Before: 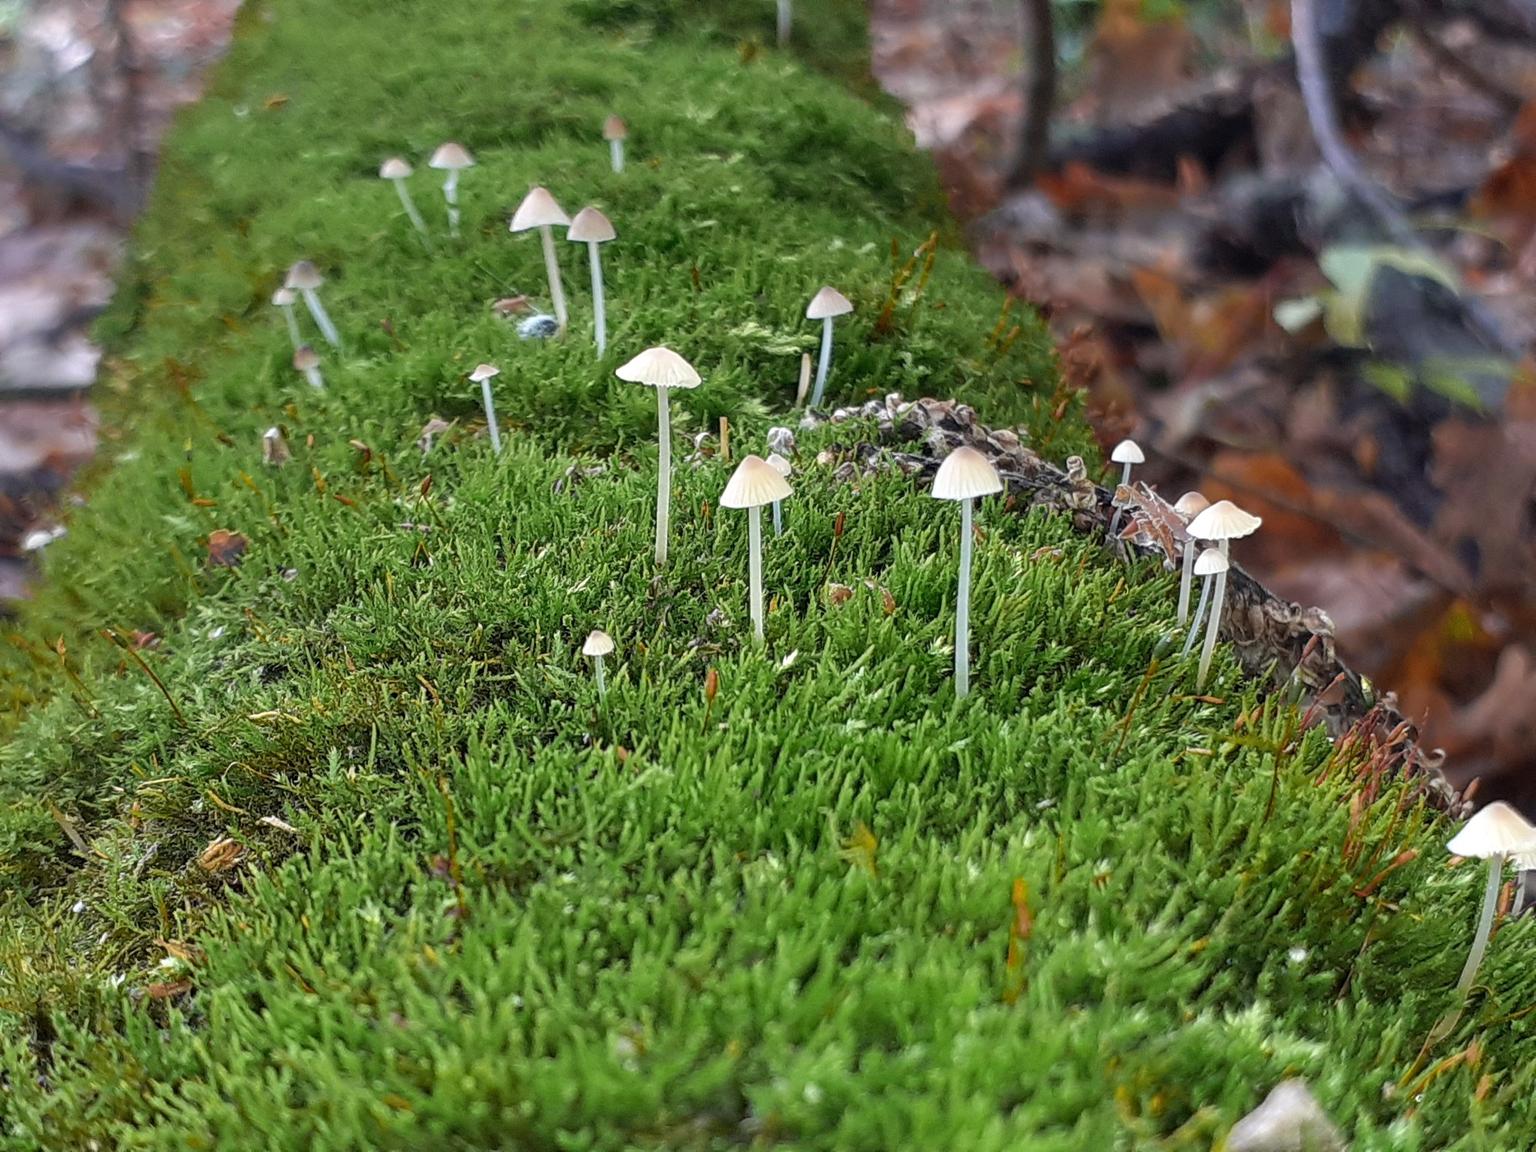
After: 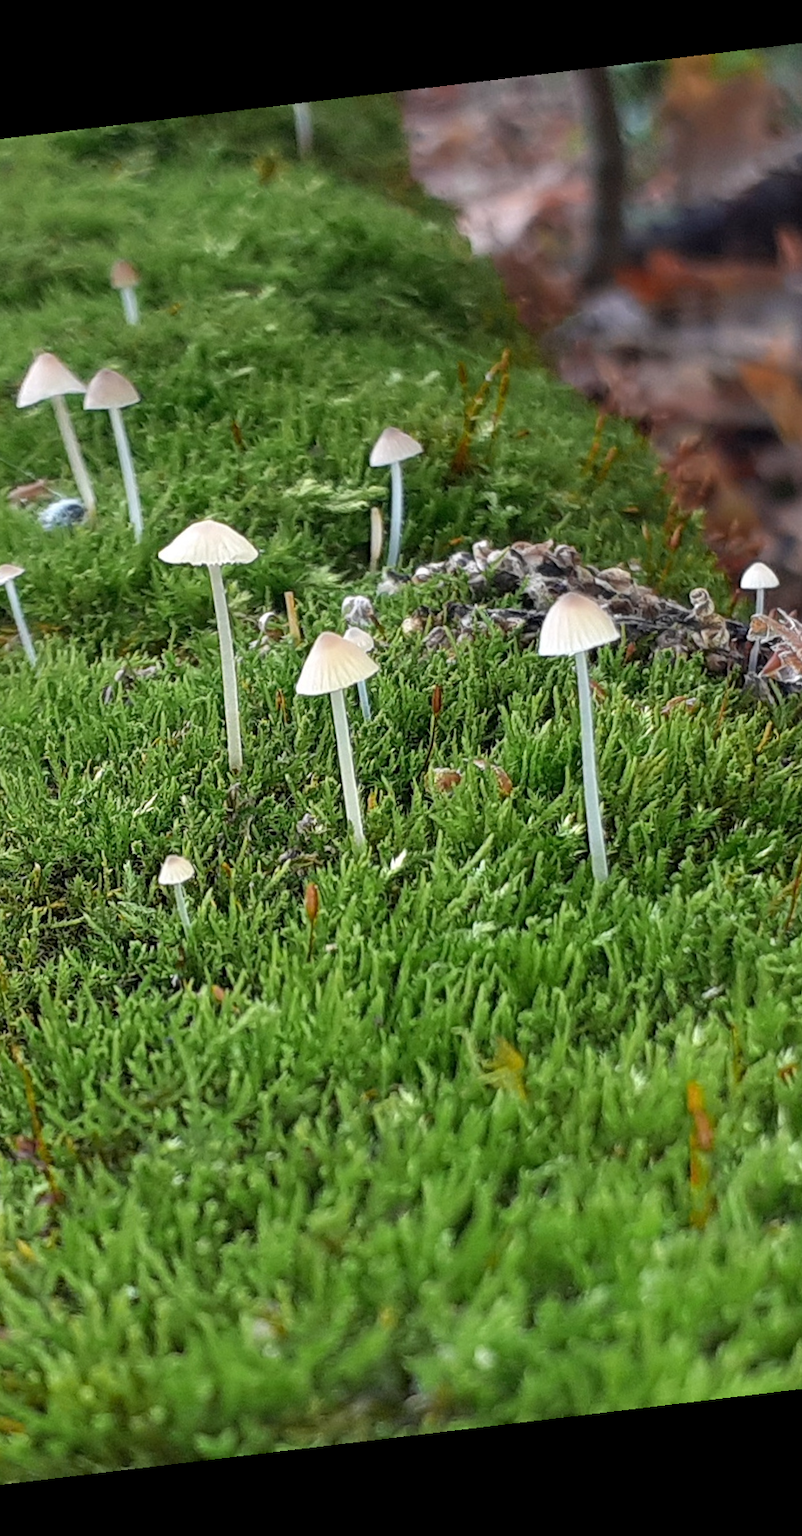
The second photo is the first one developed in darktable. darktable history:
rotate and perspective: rotation -6.83°, automatic cropping off
crop: left 31.229%, right 27.105%
